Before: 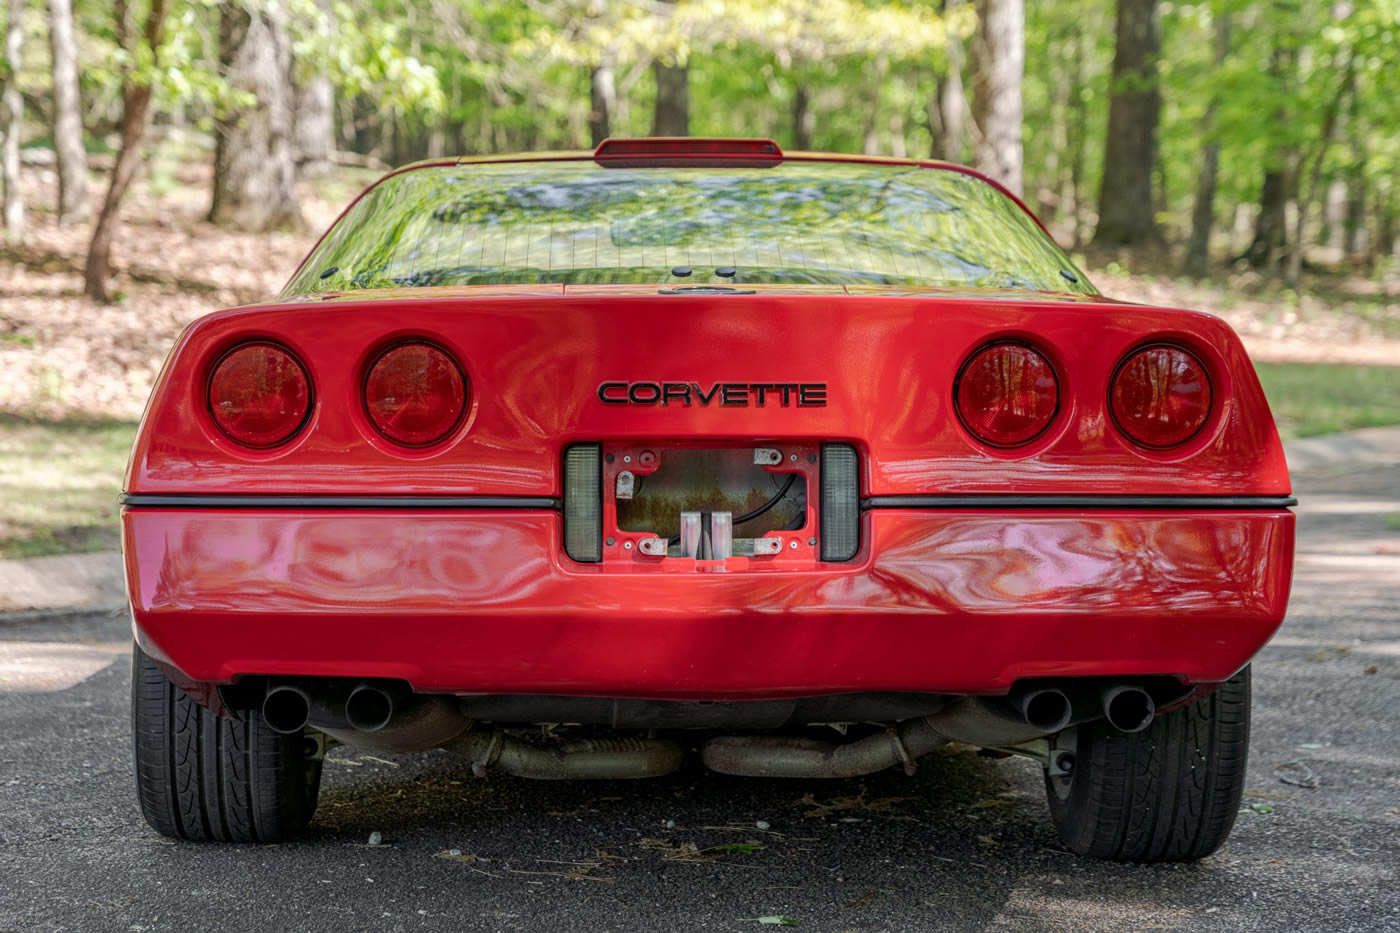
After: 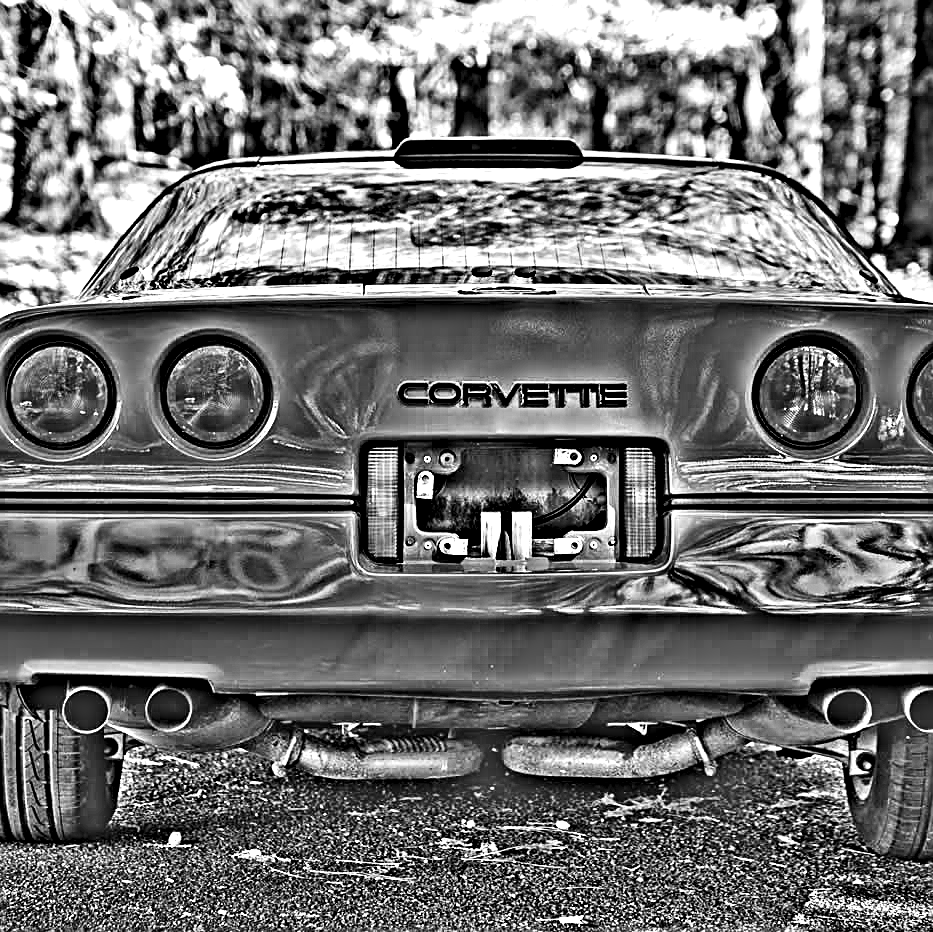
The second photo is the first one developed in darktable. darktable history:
exposure: black level correction 0, exposure 1.388 EV, compensate exposure bias true, compensate highlight preservation false
sharpen: on, module defaults
highpass: sharpness 49.79%, contrast boost 49.79%
local contrast: mode bilateral grid, contrast 20, coarseness 50, detail 120%, midtone range 0.2
contrast brightness saturation: contrast 0.19, brightness -0.24, saturation 0.11
crop and rotate: left 14.385%, right 18.948%
levels: levels [0.073, 0.497, 0.972]
